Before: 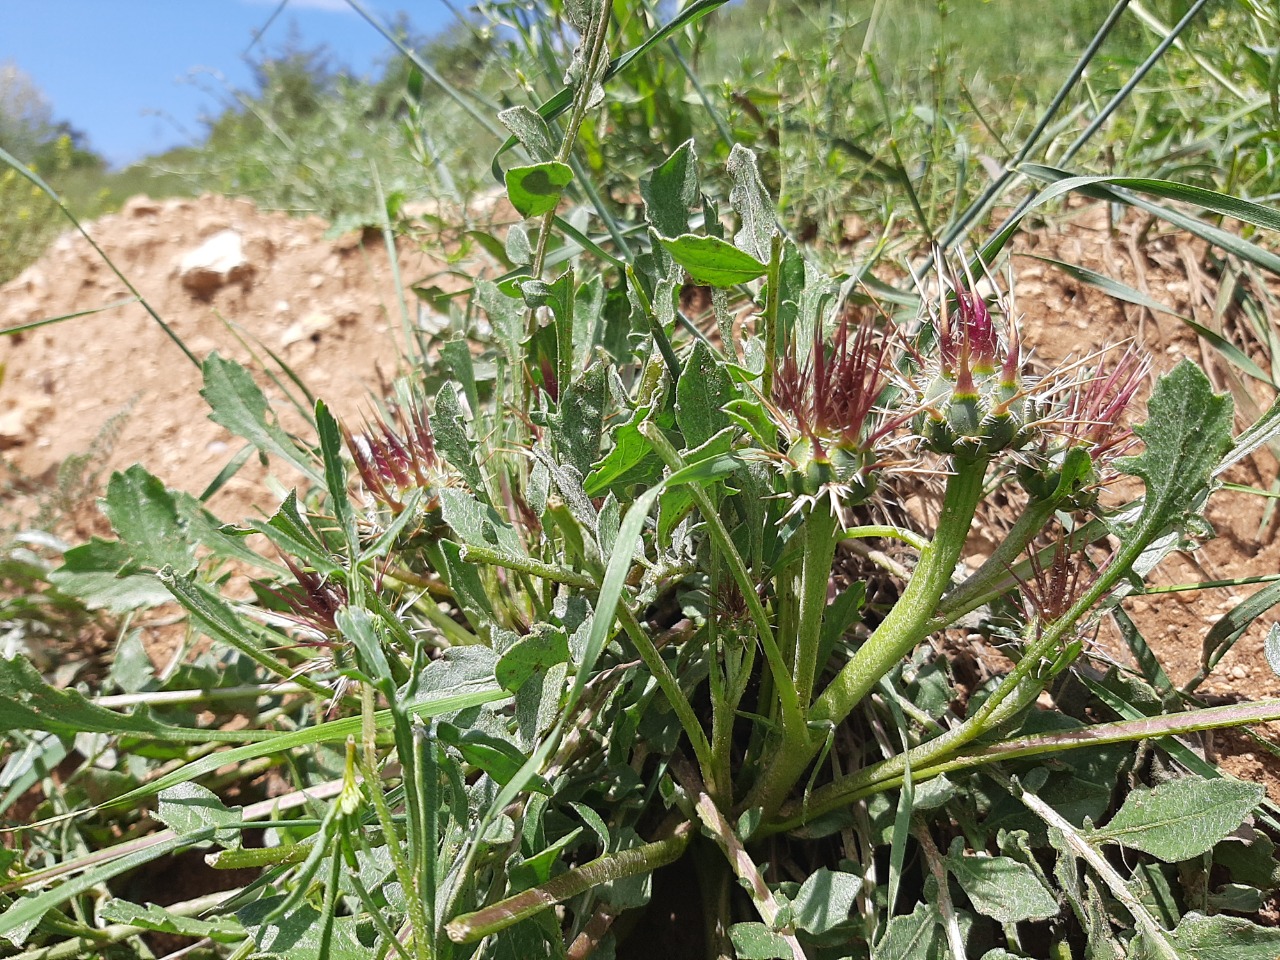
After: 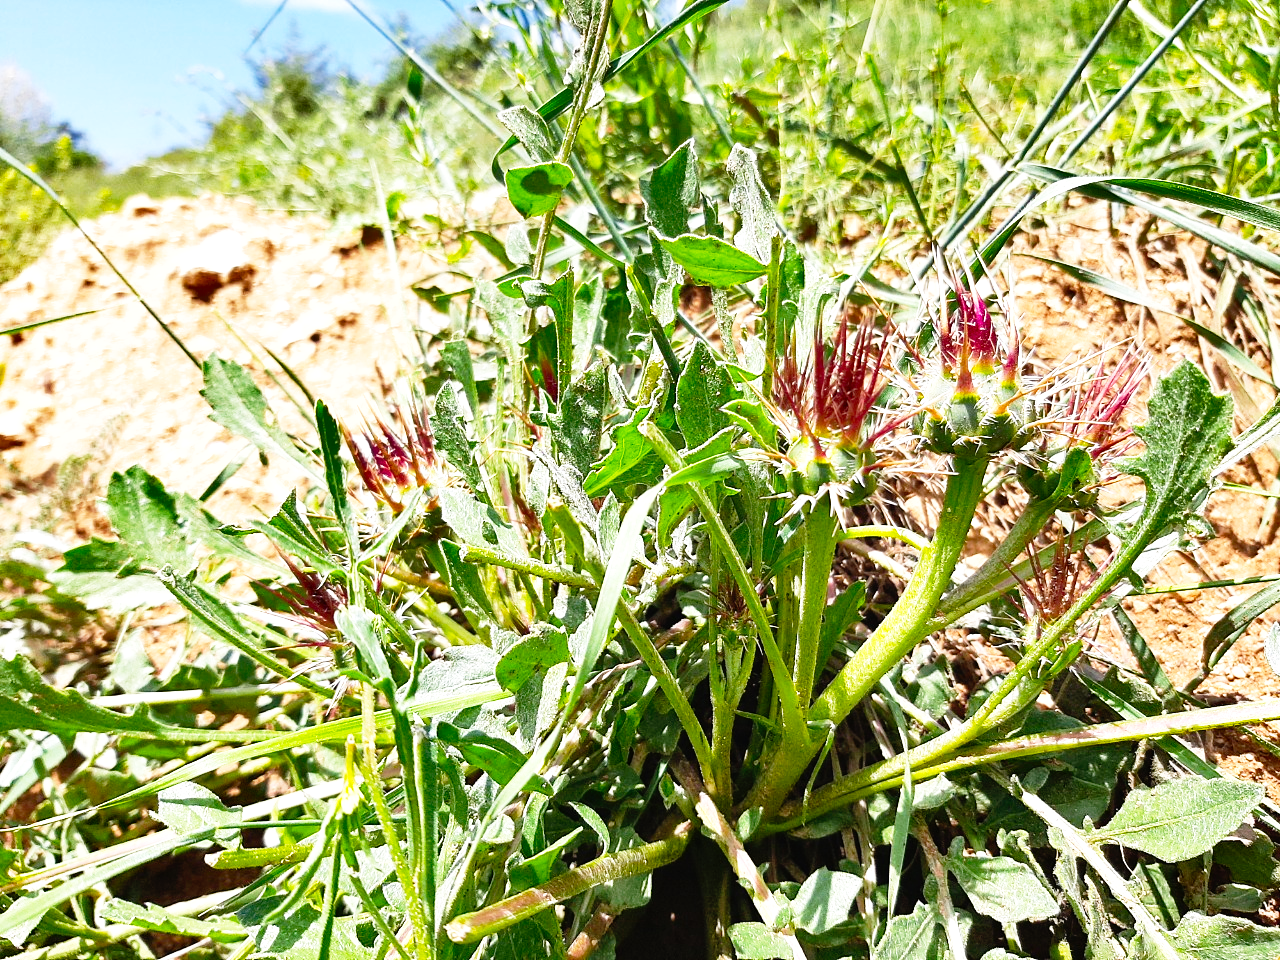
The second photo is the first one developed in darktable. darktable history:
levels: levels [0, 0.492, 0.984]
shadows and highlights: low approximation 0.01, soften with gaussian
base curve: curves: ch0 [(0, 0) (0.012, 0.01) (0.073, 0.168) (0.31, 0.711) (0.645, 0.957) (1, 1)], preserve colors none
color balance rgb: highlights gain › chroma 0.208%, highlights gain › hue 331.57°, perceptual saturation grading › global saturation 25.848%
